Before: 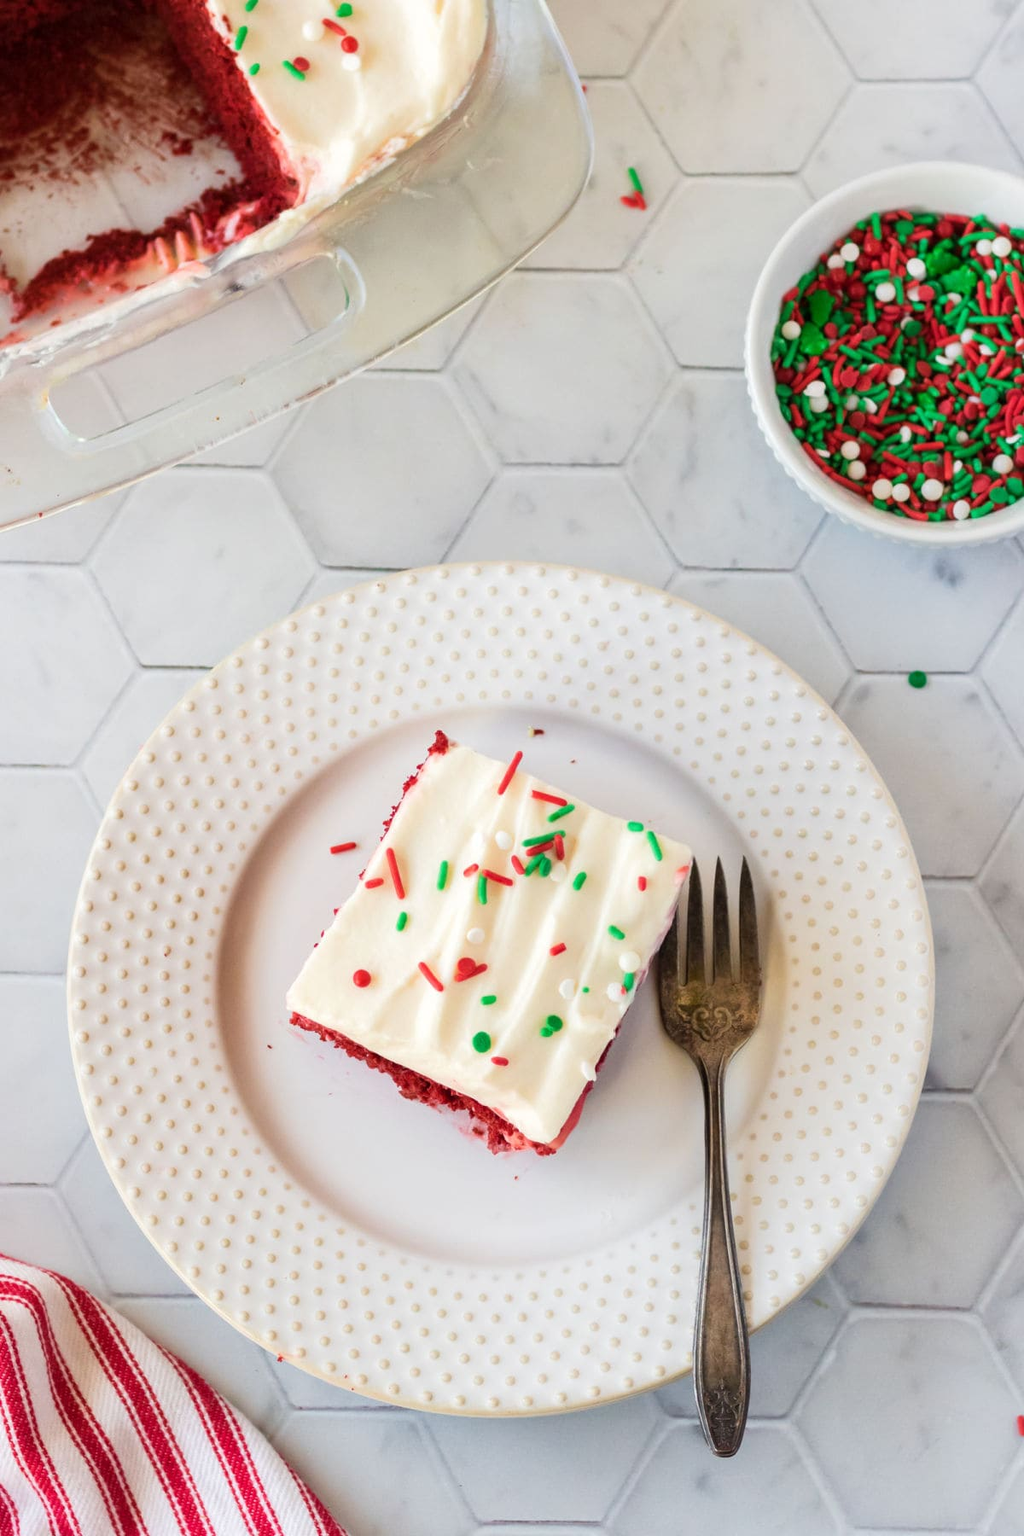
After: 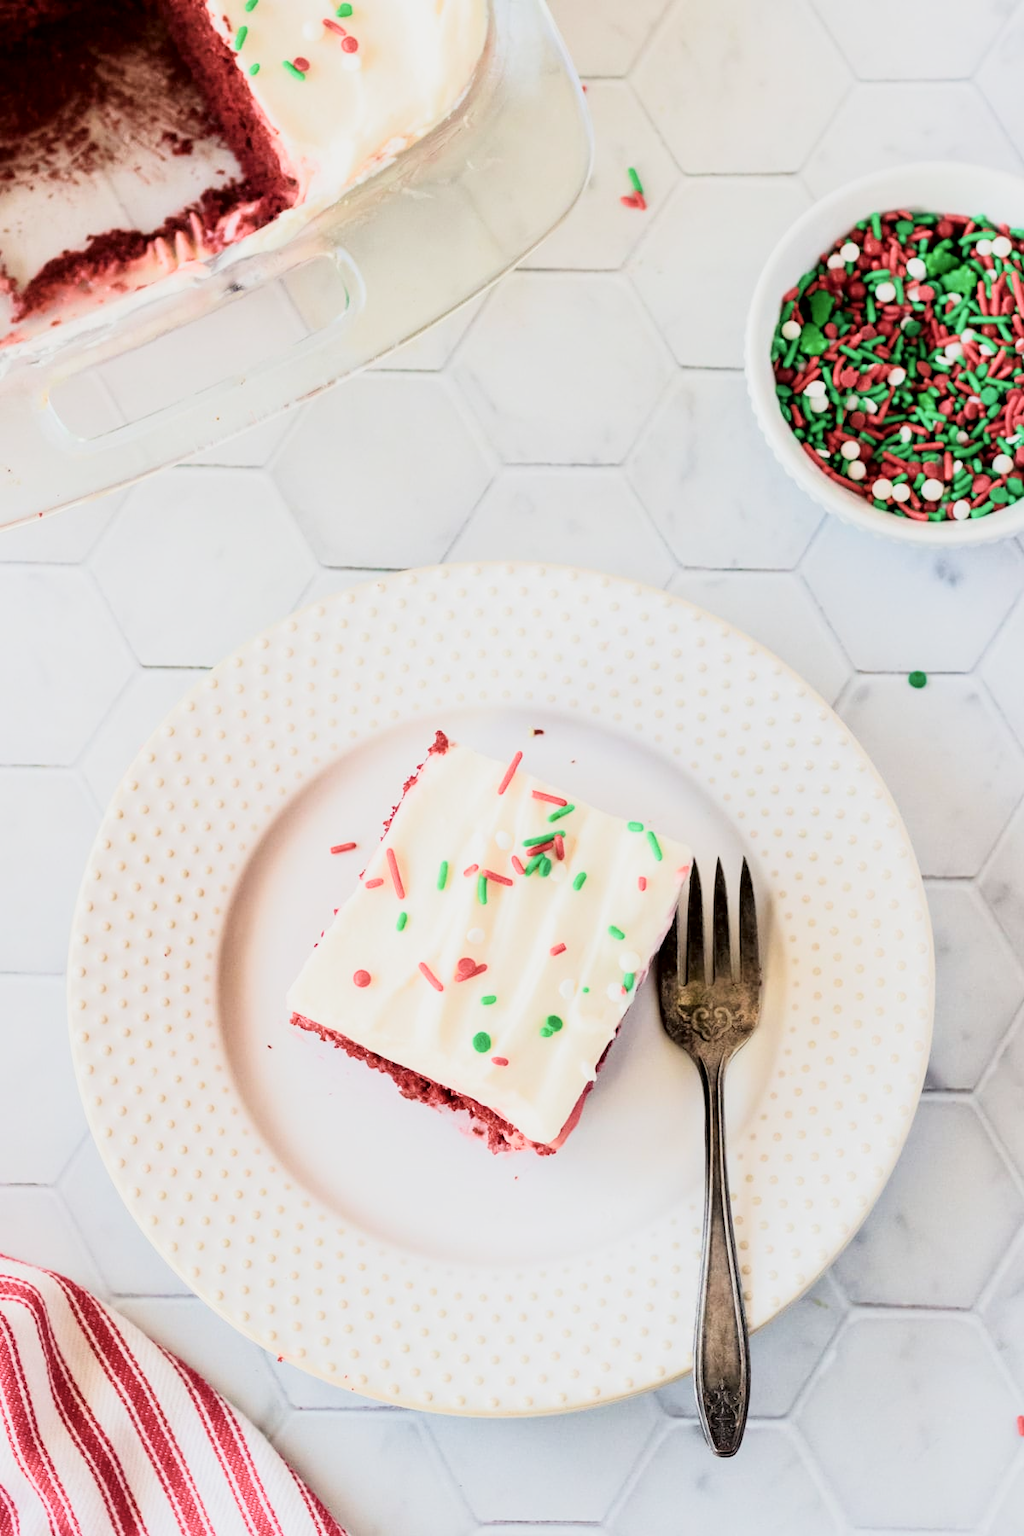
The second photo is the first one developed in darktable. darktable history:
filmic rgb: black relative exposure -8.12 EV, white relative exposure 3.77 EV, hardness 4.42, color science v4 (2020)
tone curve: curves: ch0 [(0, 0) (0.082, 0.02) (0.129, 0.078) (0.275, 0.301) (0.67, 0.809) (1, 1)], color space Lab, independent channels, preserve colors none
